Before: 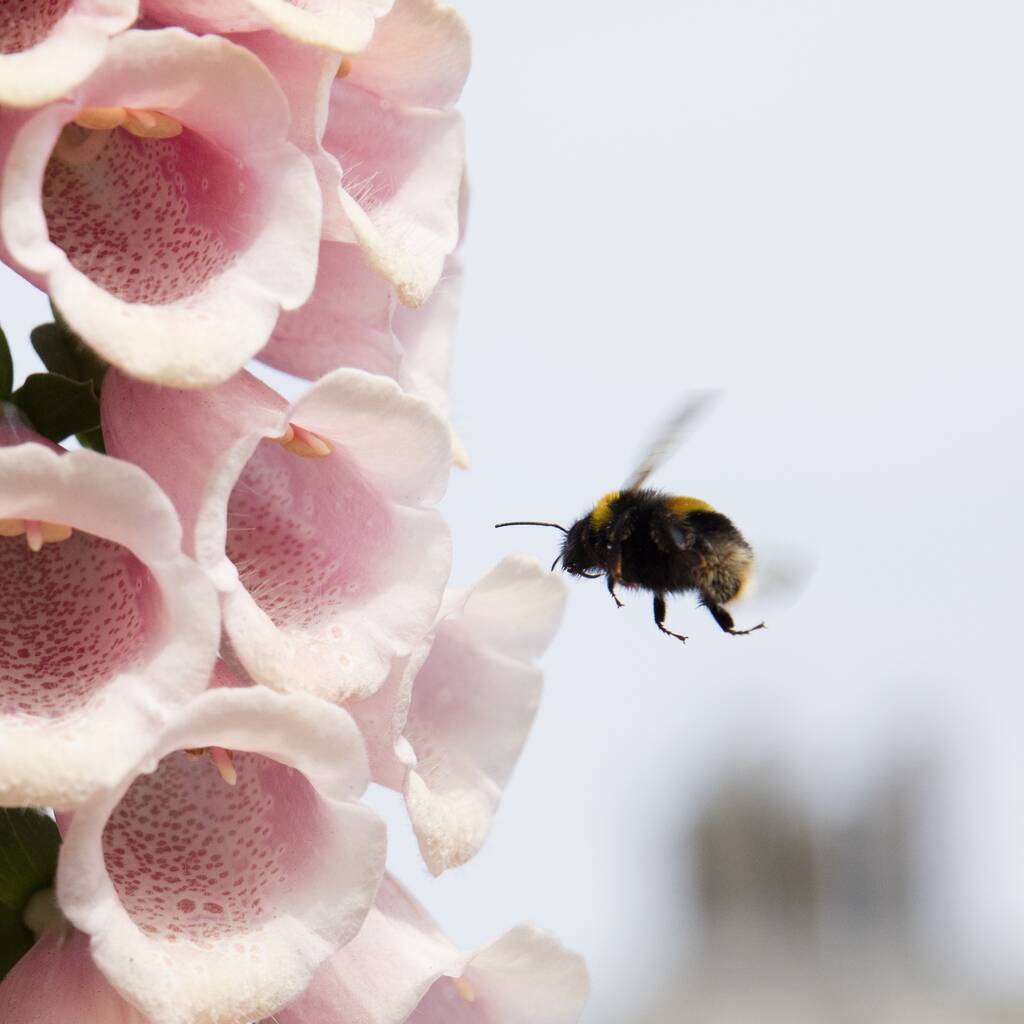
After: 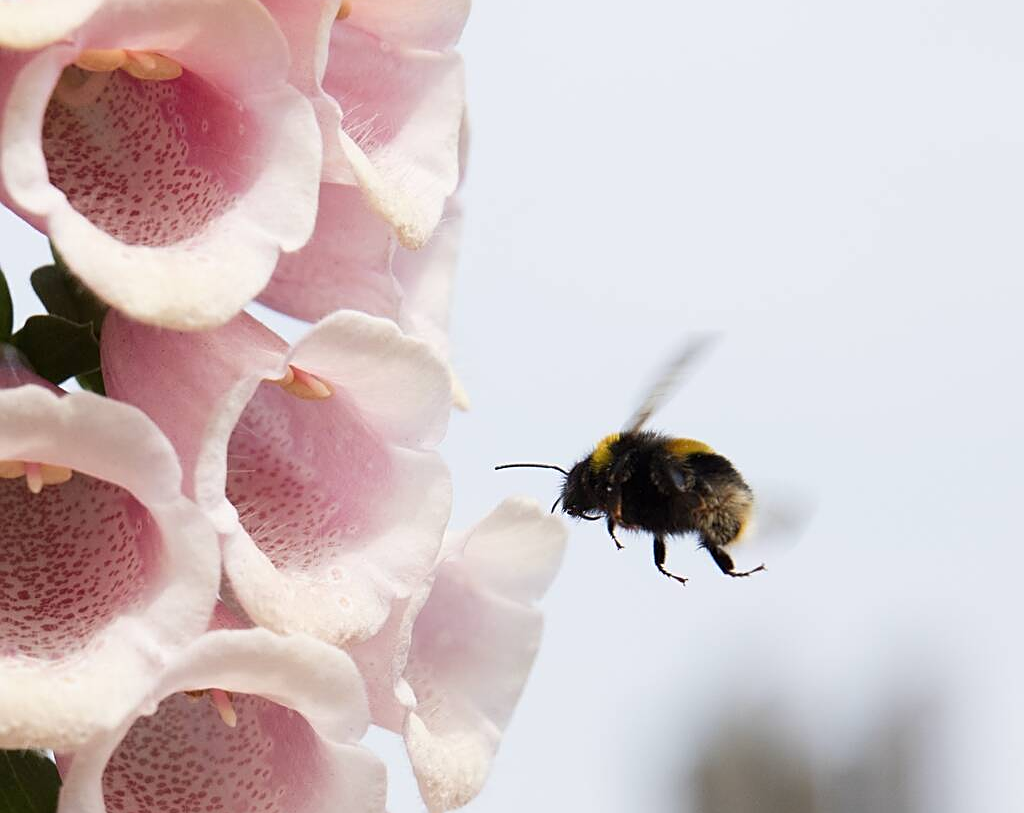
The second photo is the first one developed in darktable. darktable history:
crop and rotate: top 5.667%, bottom 14.937%
sharpen: on, module defaults
